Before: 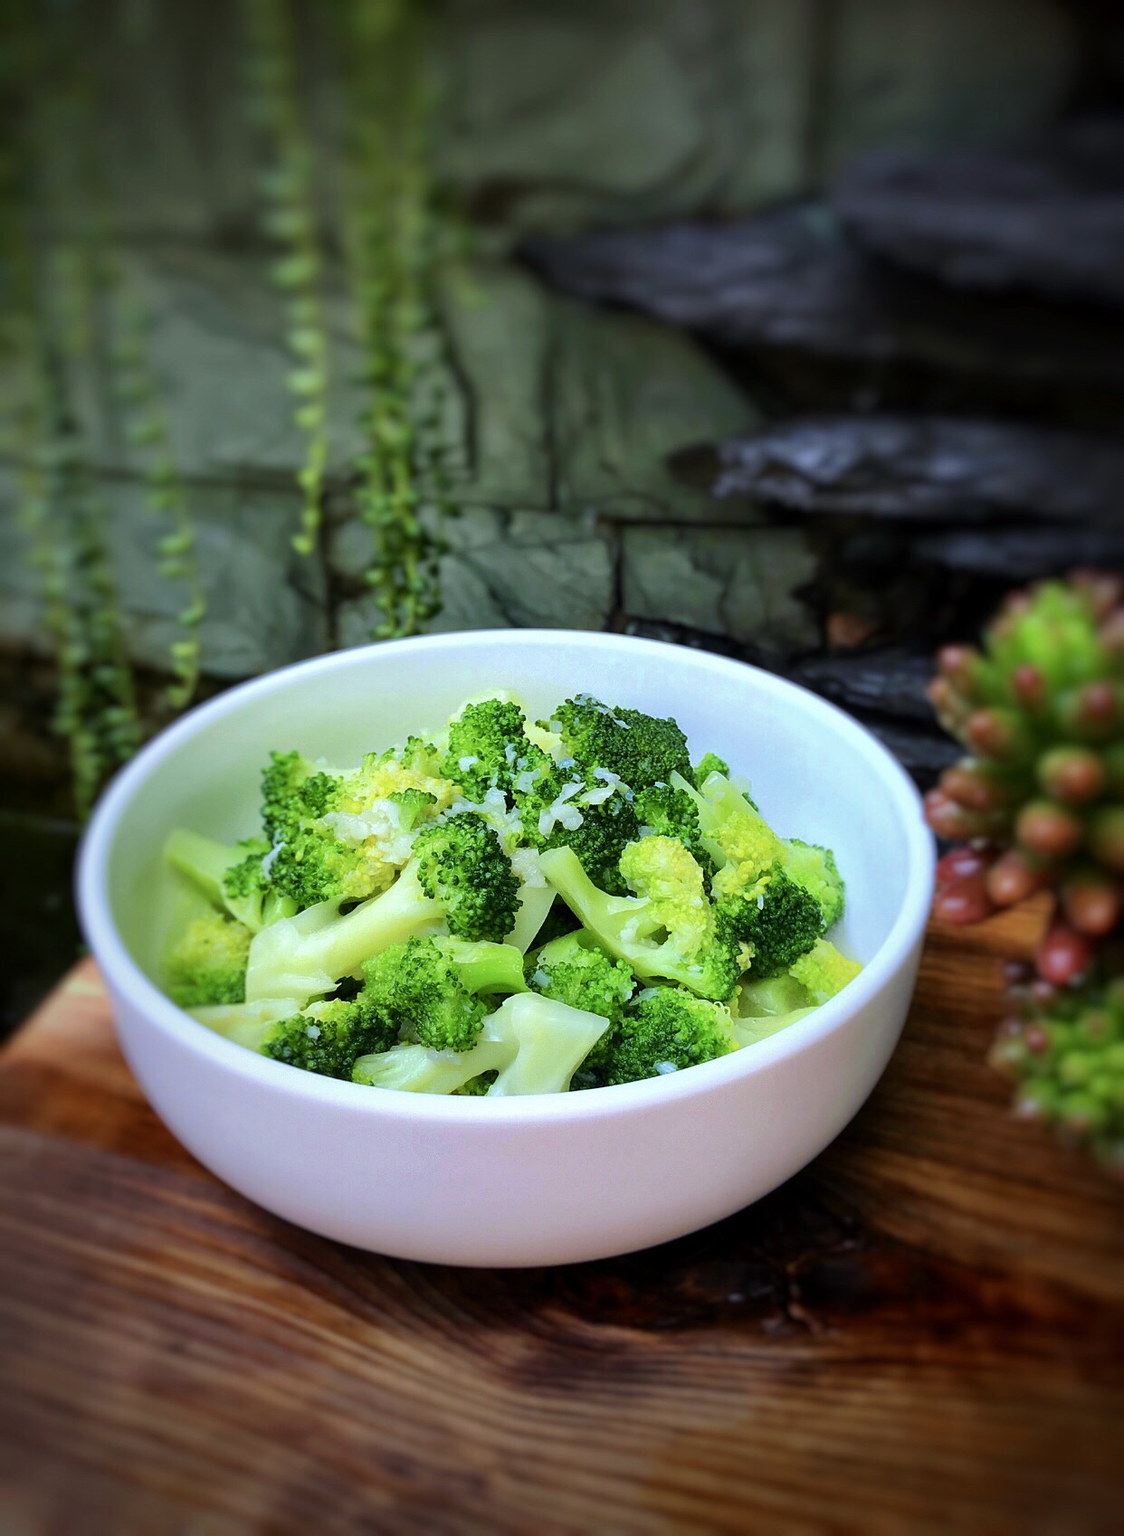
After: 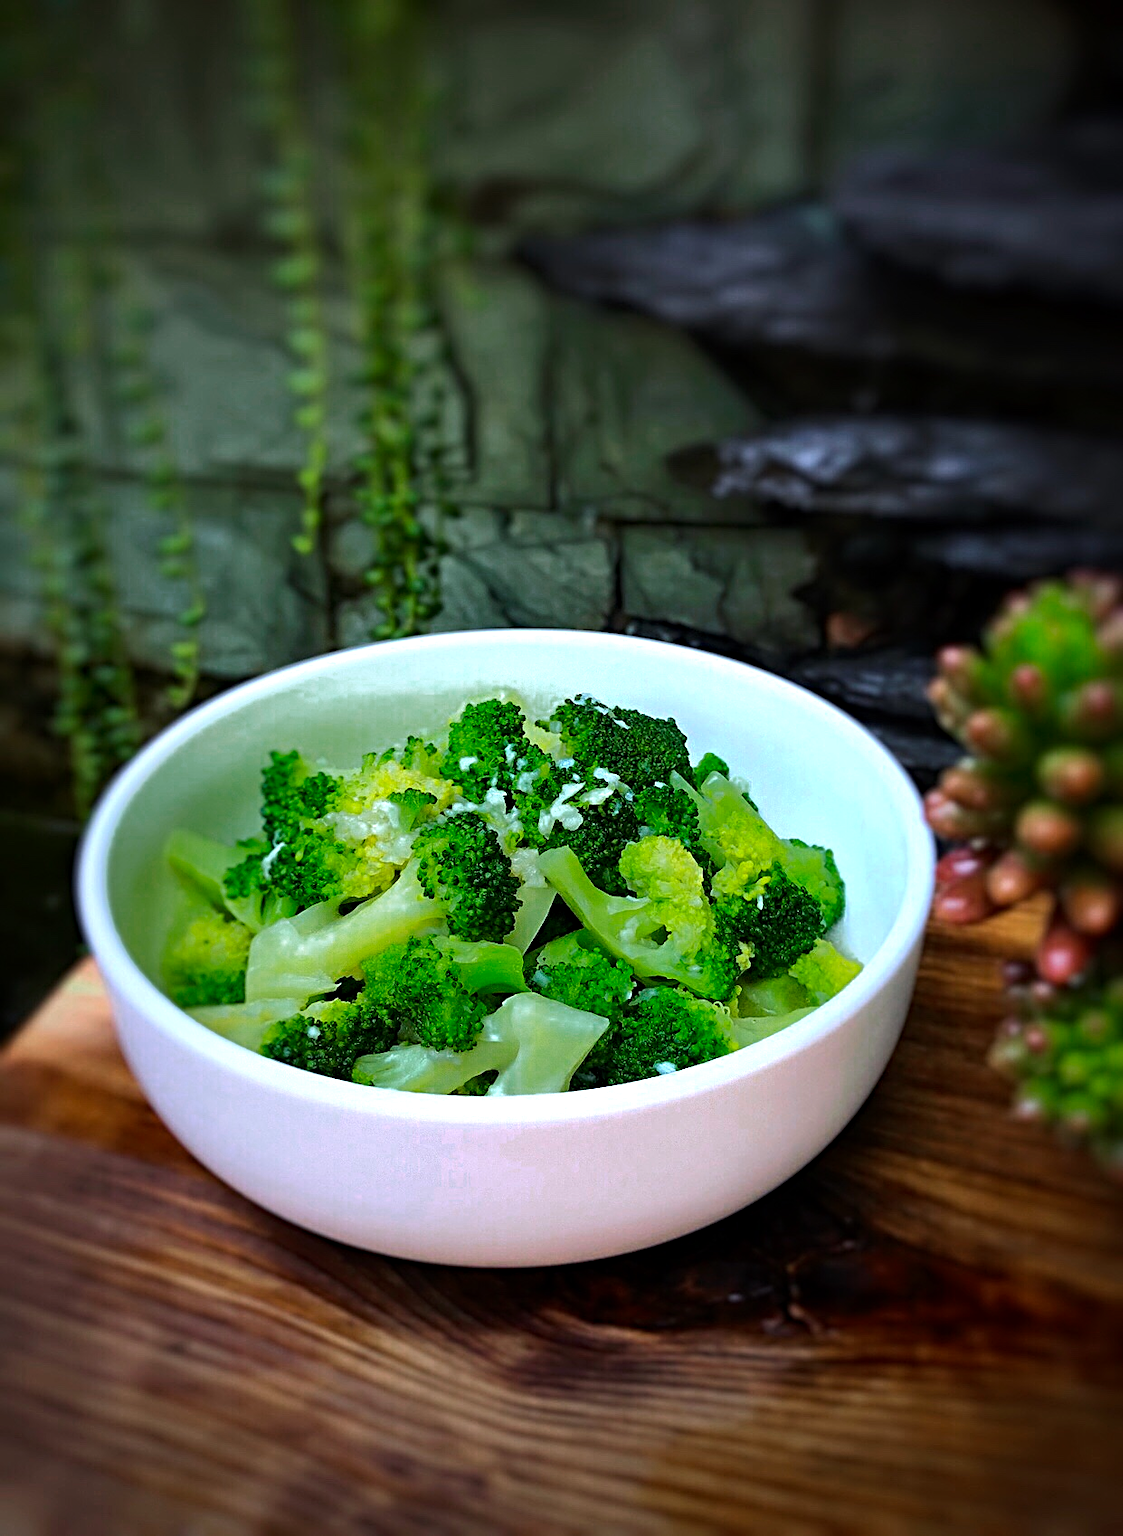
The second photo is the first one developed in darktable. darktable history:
tone equalizer: -8 EV -0.417 EV, -7 EV -0.389 EV, -6 EV -0.333 EV, -5 EV -0.222 EV, -3 EV 0.222 EV, -2 EV 0.333 EV, -1 EV 0.389 EV, +0 EV 0.417 EV, edges refinement/feathering 500, mask exposure compensation -1.57 EV, preserve details no
sharpen: radius 4.883
color zones: curves: ch0 [(0, 0.558) (0.143, 0.548) (0.286, 0.447) (0.429, 0.259) (0.571, 0.5) (0.714, 0.5) (0.857, 0.593) (1, 0.558)]; ch1 [(0, 0.543) (0.01, 0.544) (0.12, 0.492) (0.248, 0.458) (0.5, 0.534) (0.748, 0.5) (0.99, 0.469) (1, 0.543)]; ch2 [(0, 0.507) (0.143, 0.522) (0.286, 0.505) (0.429, 0.5) (0.571, 0.5) (0.714, 0.5) (0.857, 0.5) (1, 0.507)]
